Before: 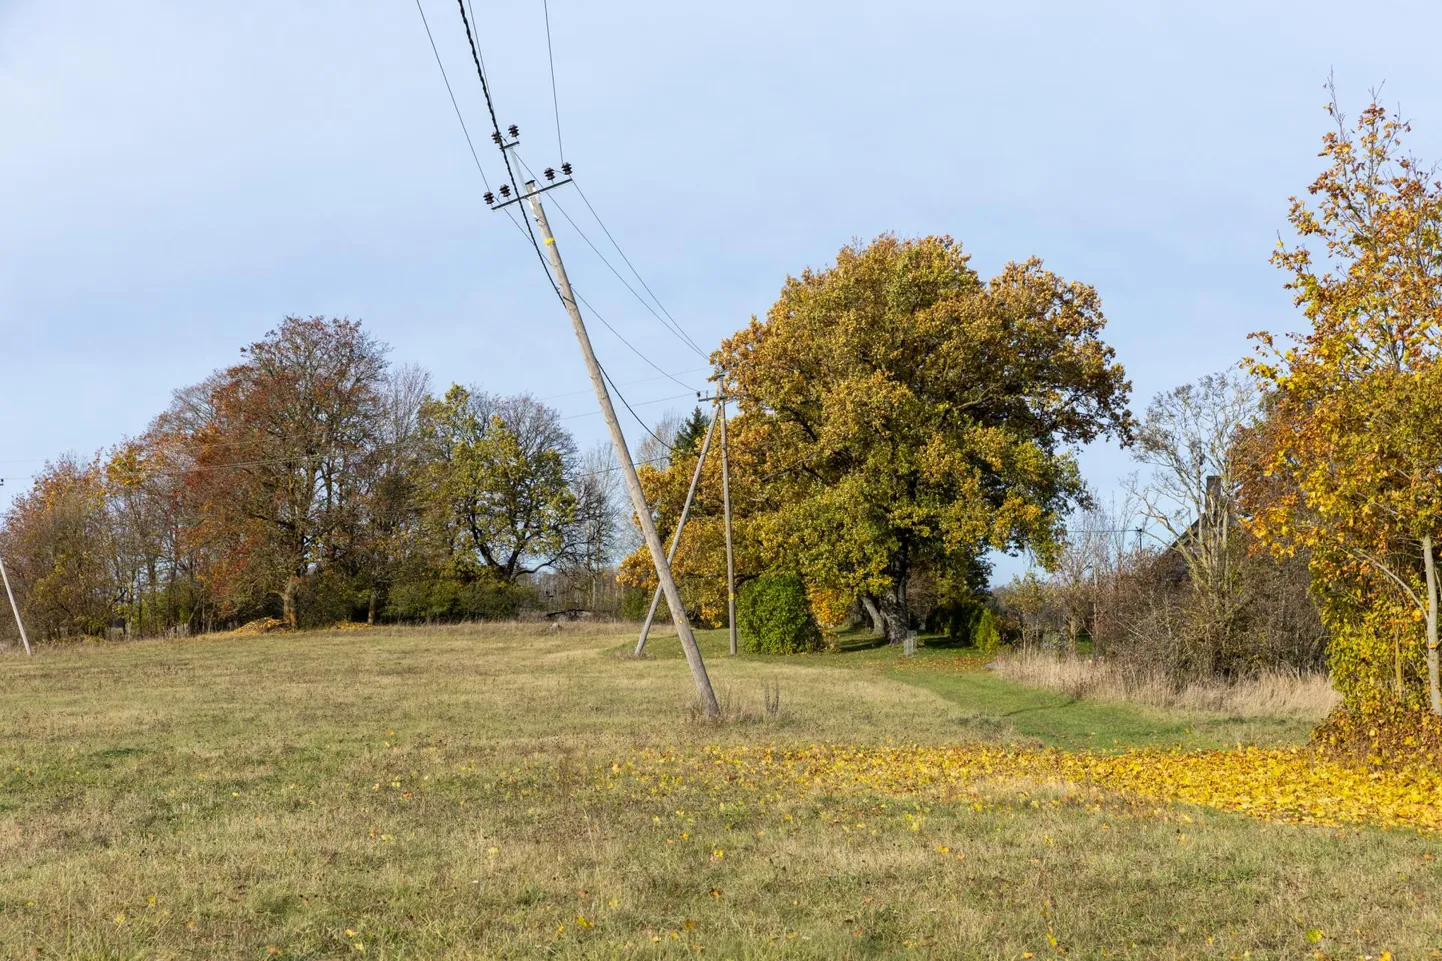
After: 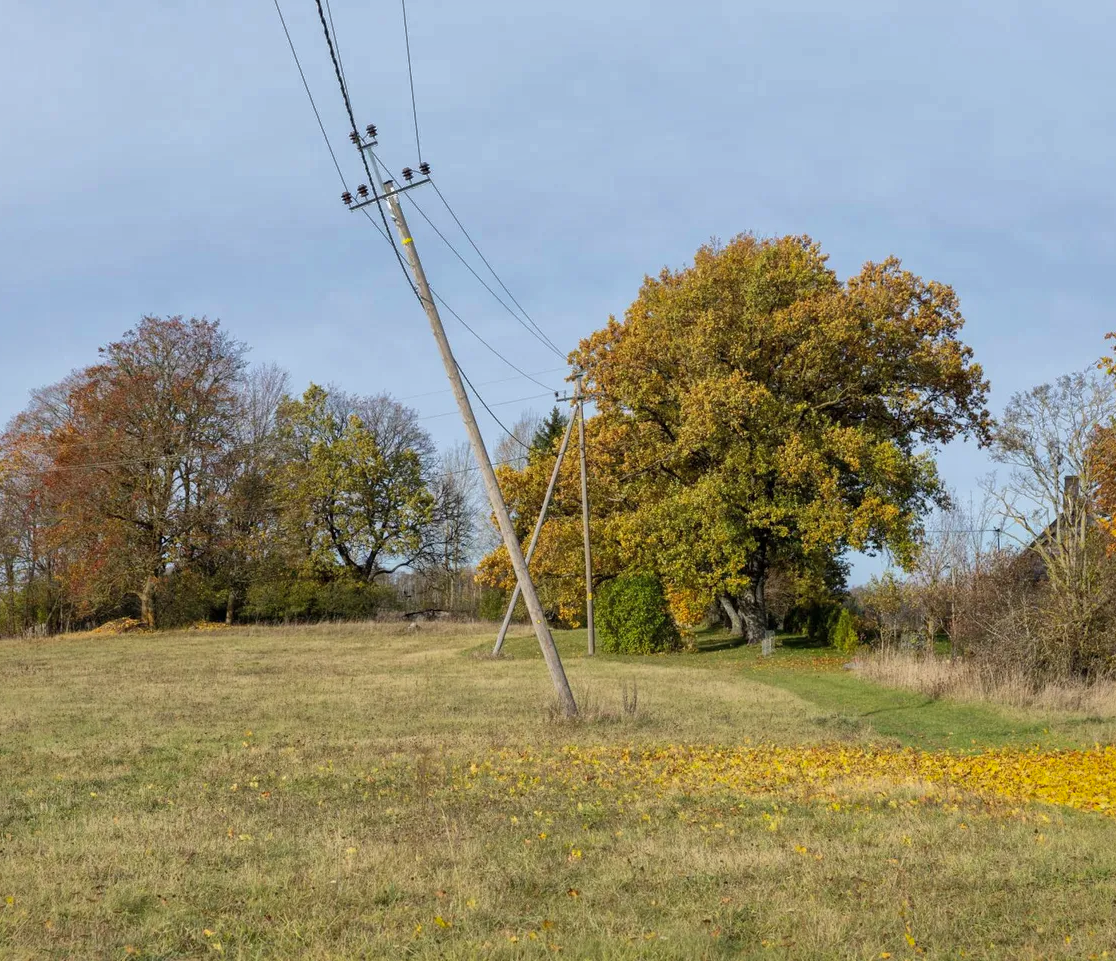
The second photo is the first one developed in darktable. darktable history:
crop: left 9.88%, right 12.664%
shadows and highlights: shadows 40, highlights -60
